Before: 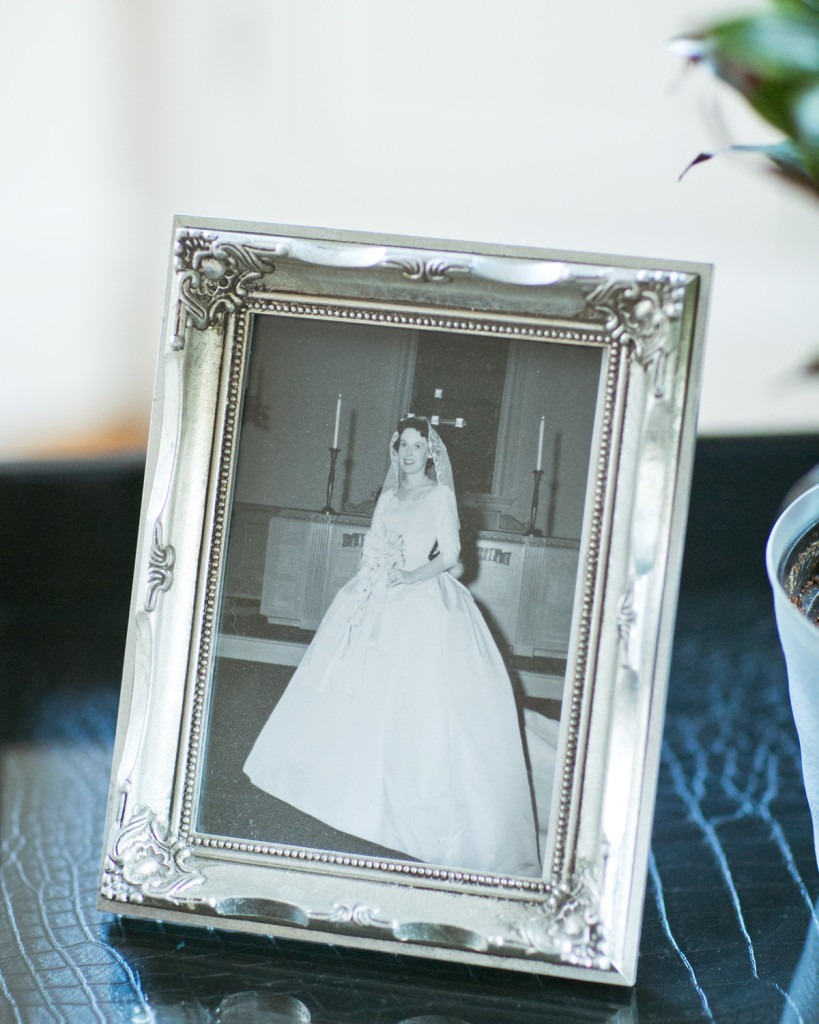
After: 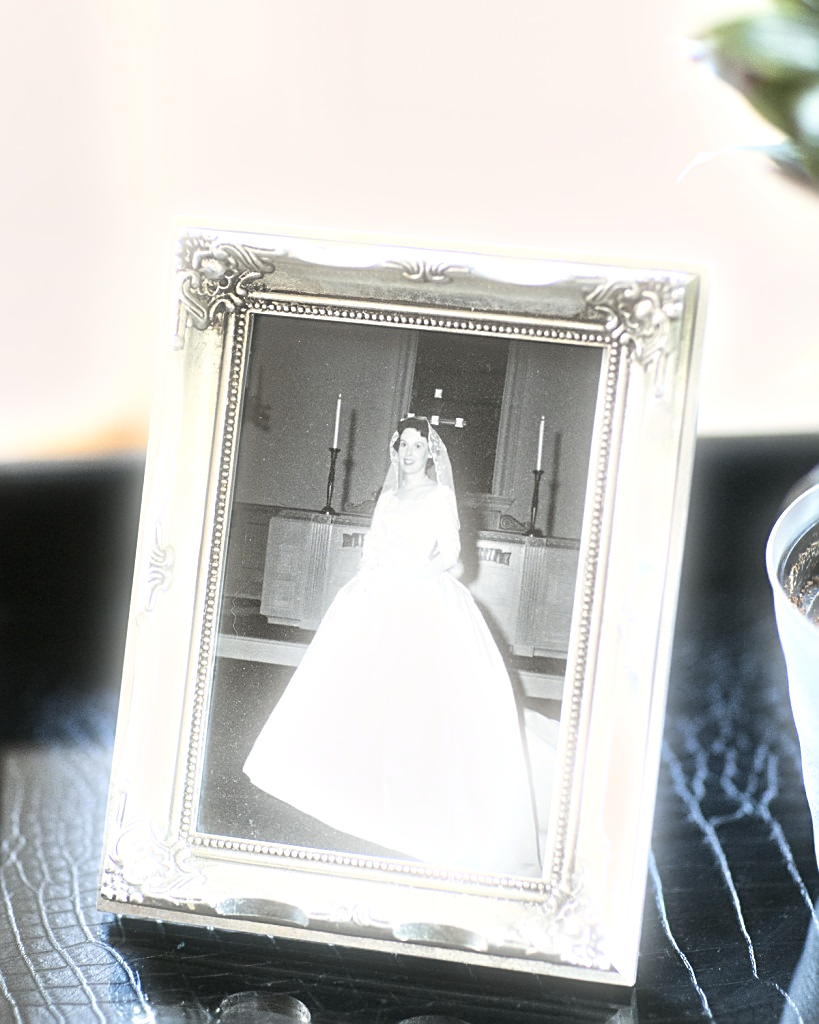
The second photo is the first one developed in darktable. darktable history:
sharpen: on, module defaults
tone equalizer: -8 EV -0.75 EV, -7 EV -0.7 EV, -6 EV -0.6 EV, -5 EV -0.4 EV, -3 EV 0.4 EV, -2 EV 0.6 EV, -1 EV 0.7 EV, +0 EV 0.75 EV, edges refinement/feathering 500, mask exposure compensation -1.57 EV, preserve details no
color contrast: green-magenta contrast 0.8, blue-yellow contrast 1.1, unbound 0
bloom: size 5%, threshold 95%, strength 15%
color correction: highlights a* 5.59, highlights b* 5.24, saturation 0.68
